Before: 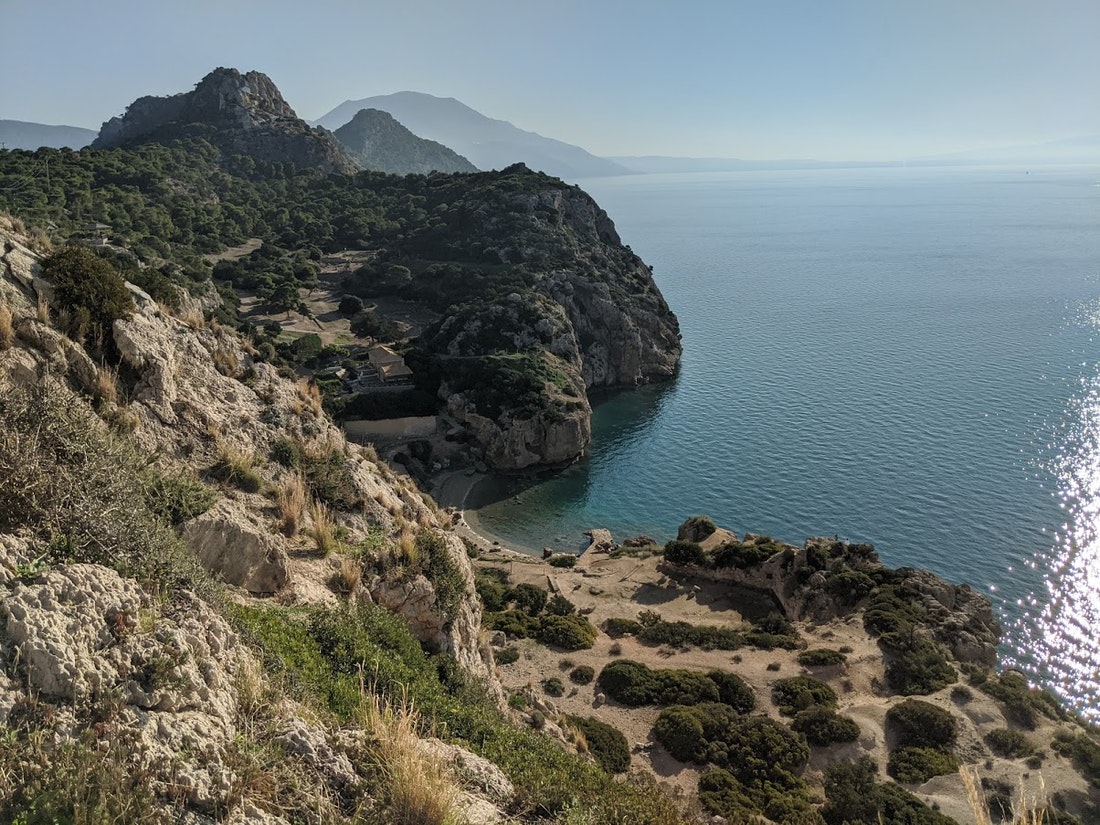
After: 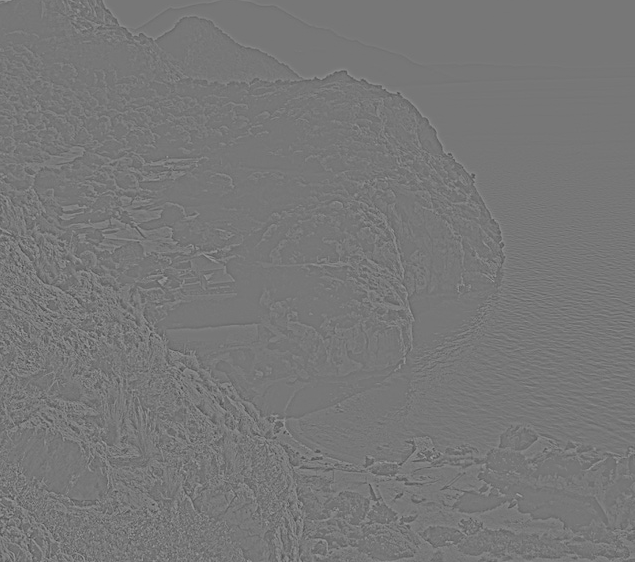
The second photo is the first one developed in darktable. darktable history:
highpass: sharpness 6%, contrast boost 7.63%
crop: left 16.202%, top 11.208%, right 26.045%, bottom 20.557%
filmic rgb: black relative exposure -5 EV, hardness 2.88, contrast 1.3, highlights saturation mix -10%
